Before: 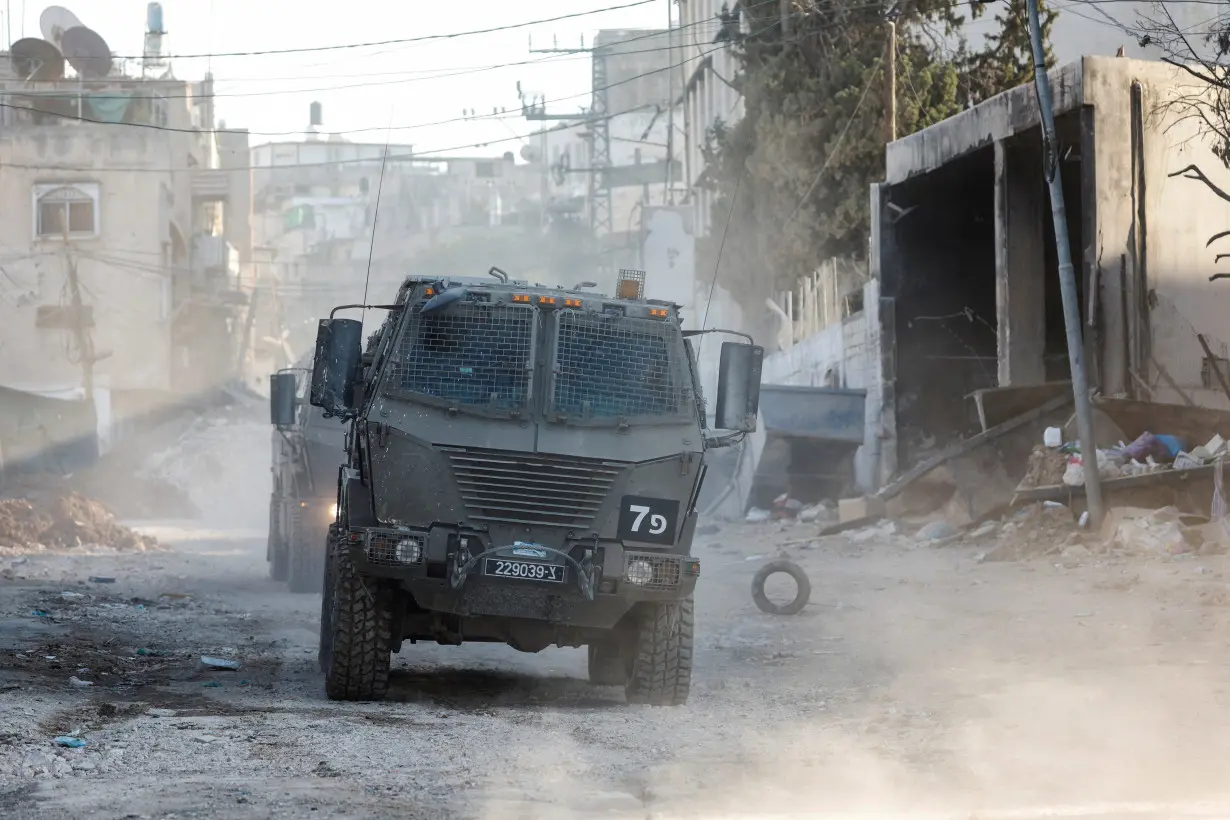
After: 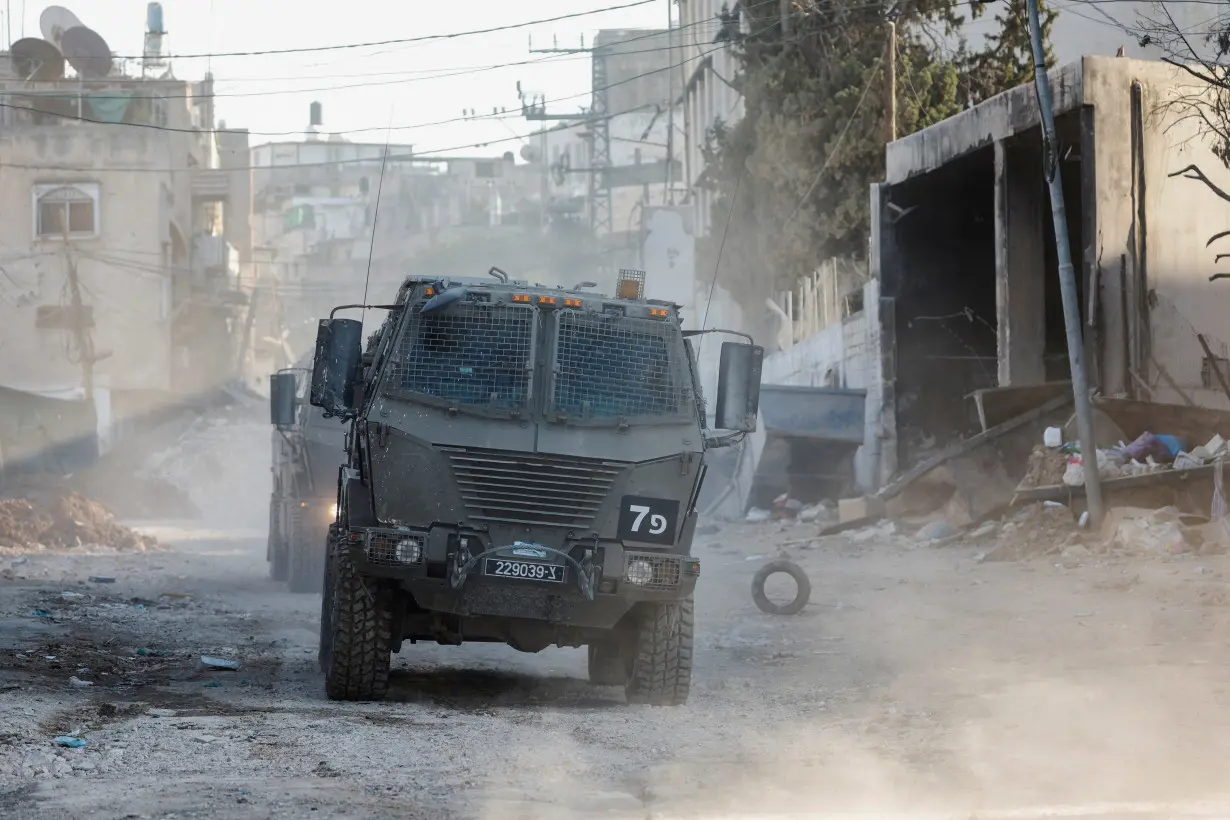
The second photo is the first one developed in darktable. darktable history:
shadows and highlights: shadows -20.51, white point adjustment -2.13, highlights -35
